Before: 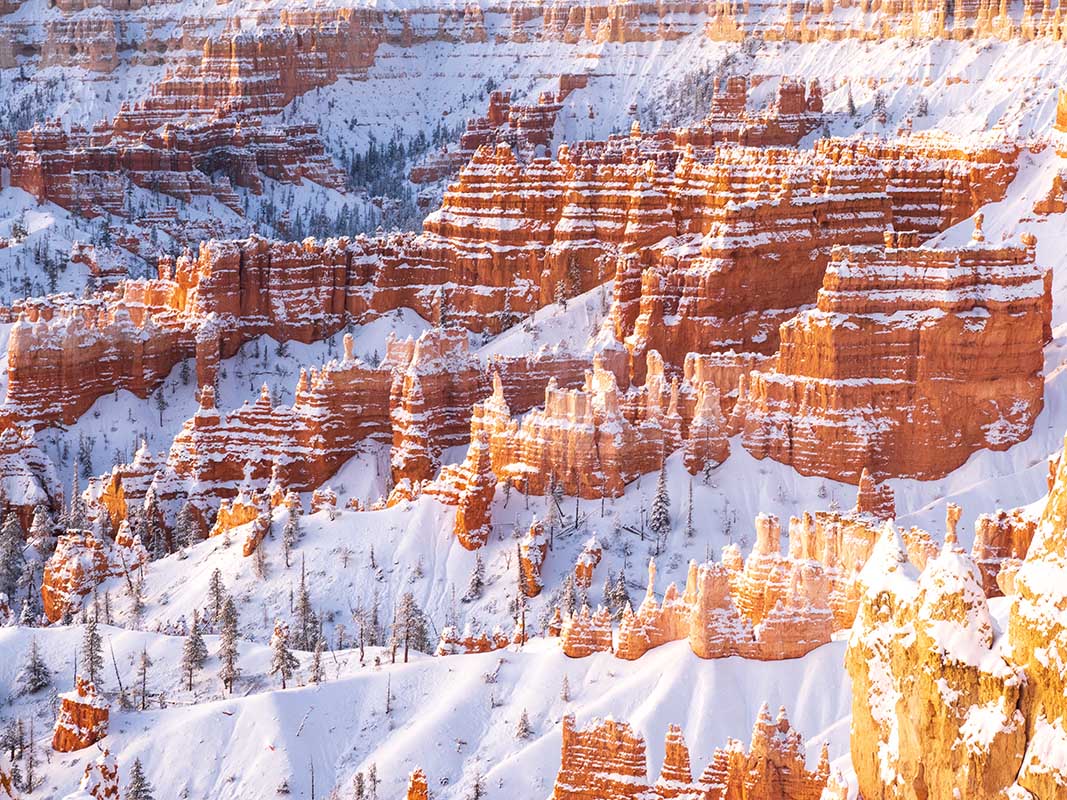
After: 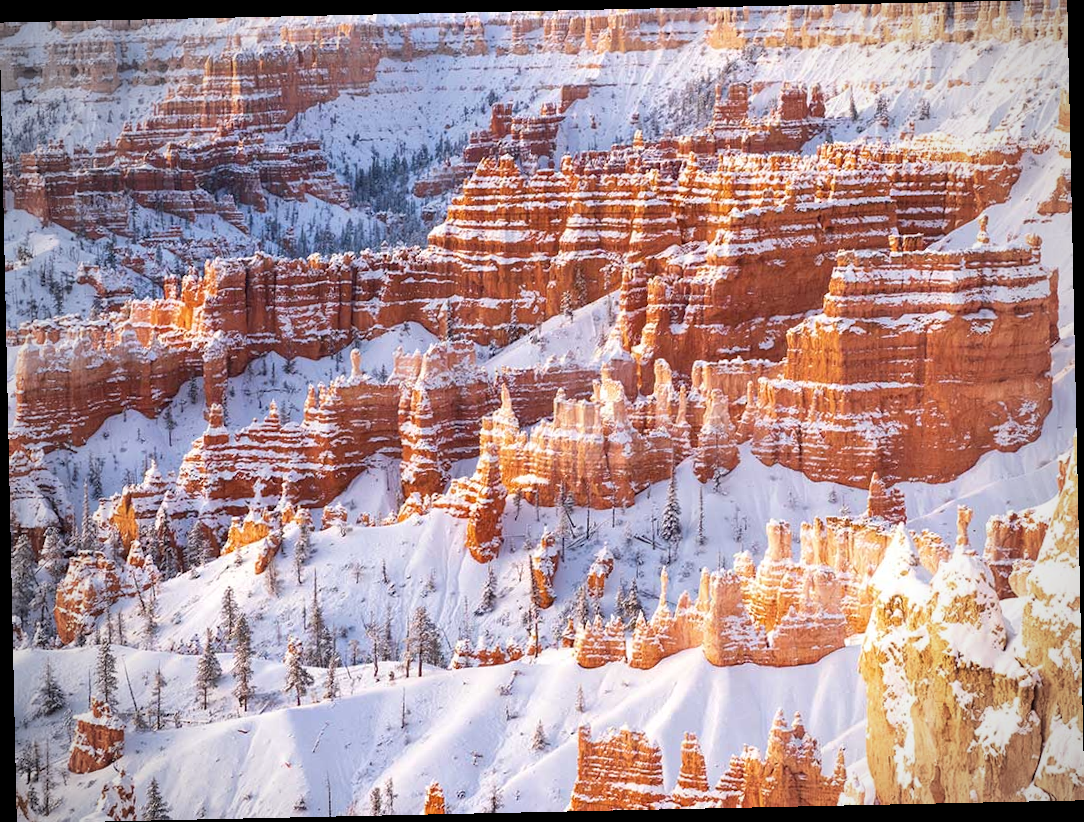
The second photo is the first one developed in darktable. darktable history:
vignetting: fall-off start 74.49%, fall-off radius 65.9%, brightness -0.628, saturation -0.68
shadows and highlights: shadows 52.34, highlights -28.23, soften with gaussian
rotate and perspective: rotation -1.24°, automatic cropping off
